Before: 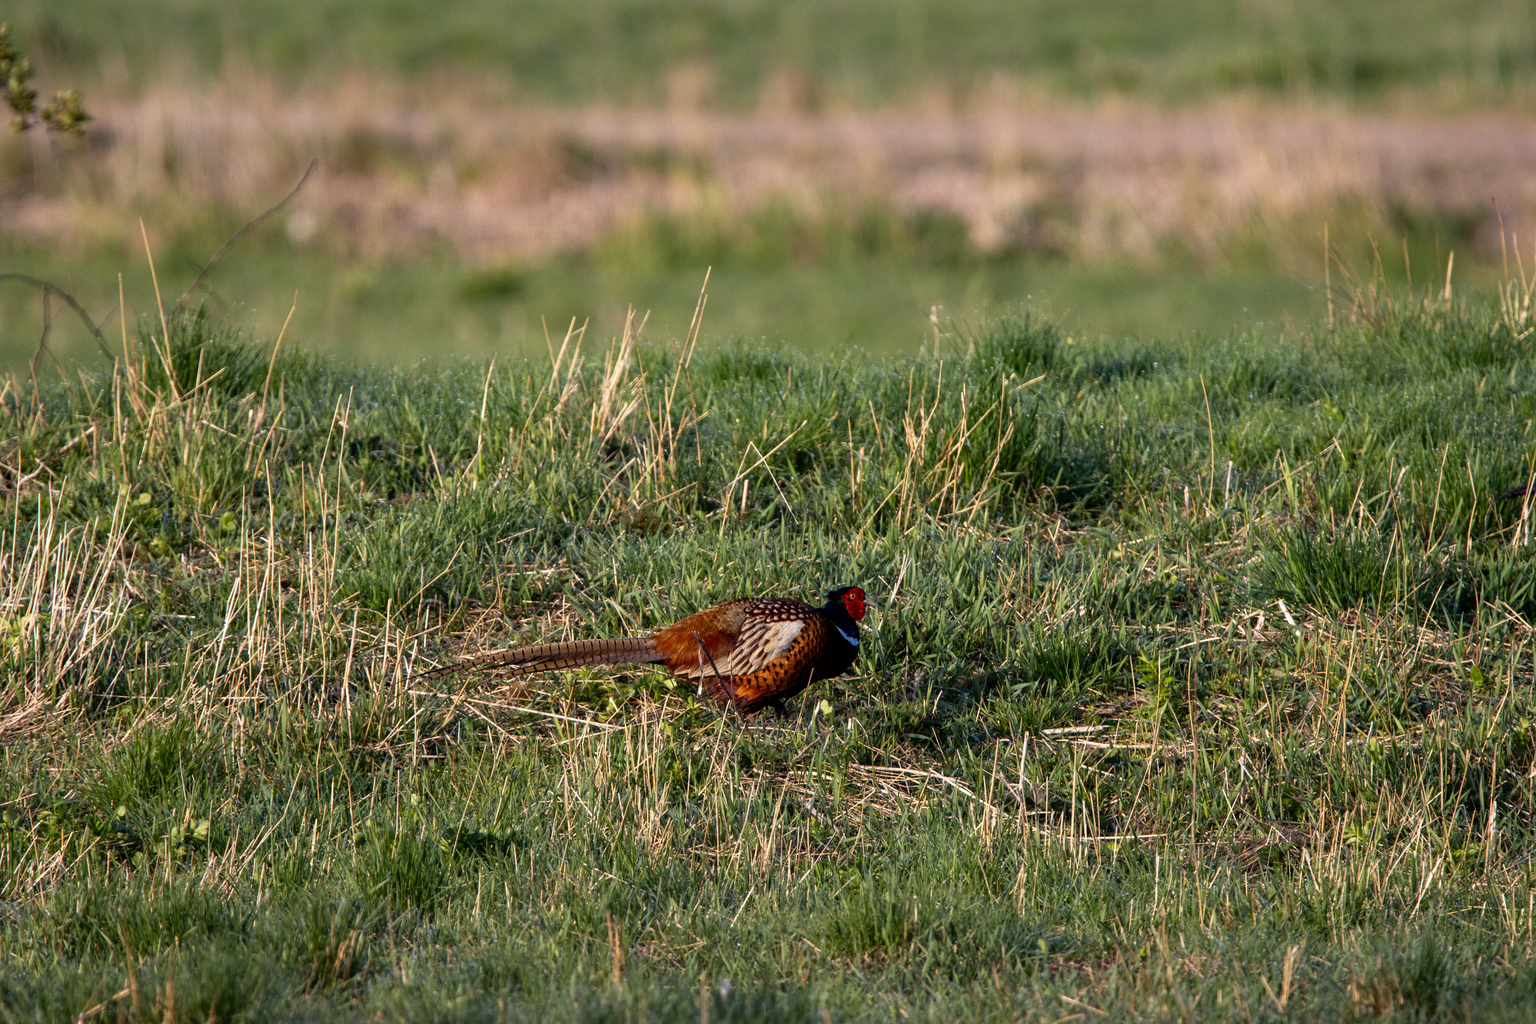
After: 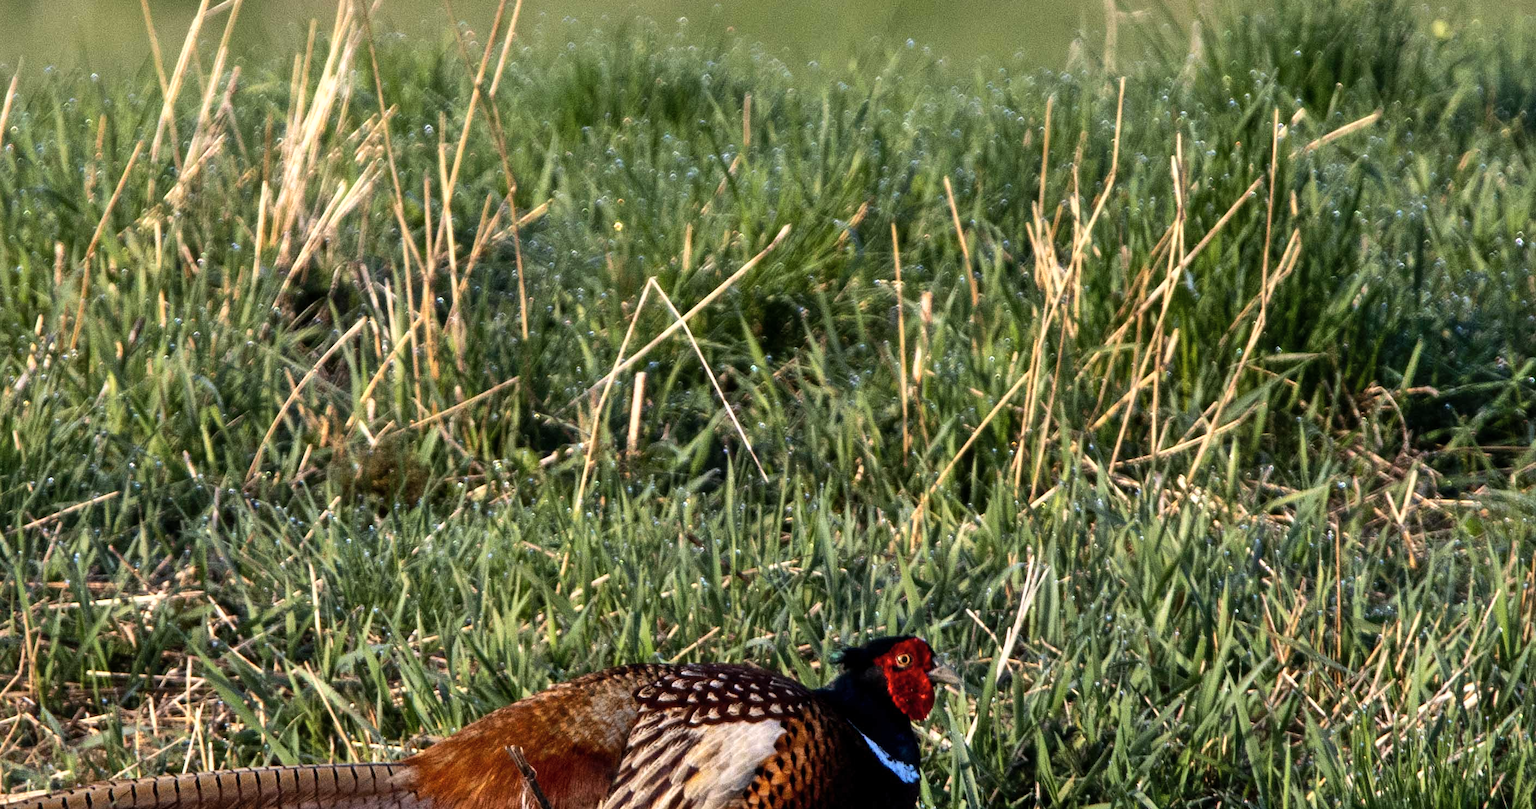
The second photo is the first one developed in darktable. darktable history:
crop: left 31.751%, top 32.172%, right 27.8%, bottom 35.83%
shadows and highlights: low approximation 0.01, soften with gaussian
contrast brightness saturation: saturation -0.05
tone equalizer: -8 EV -0.417 EV, -7 EV -0.389 EV, -6 EV -0.333 EV, -5 EV -0.222 EV, -3 EV 0.222 EV, -2 EV 0.333 EV, -1 EV 0.389 EV, +0 EV 0.417 EV, edges refinement/feathering 500, mask exposure compensation -1.57 EV, preserve details no
